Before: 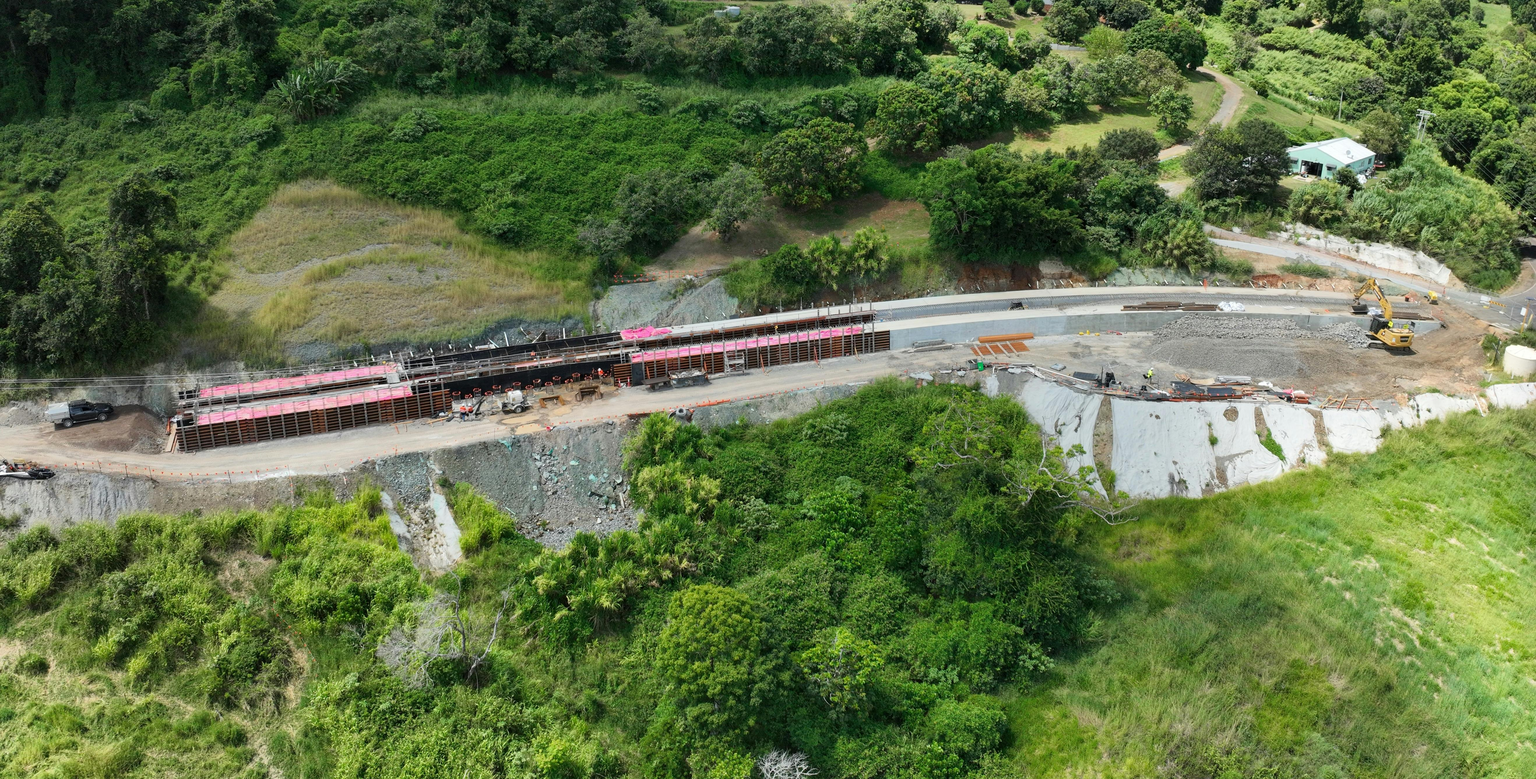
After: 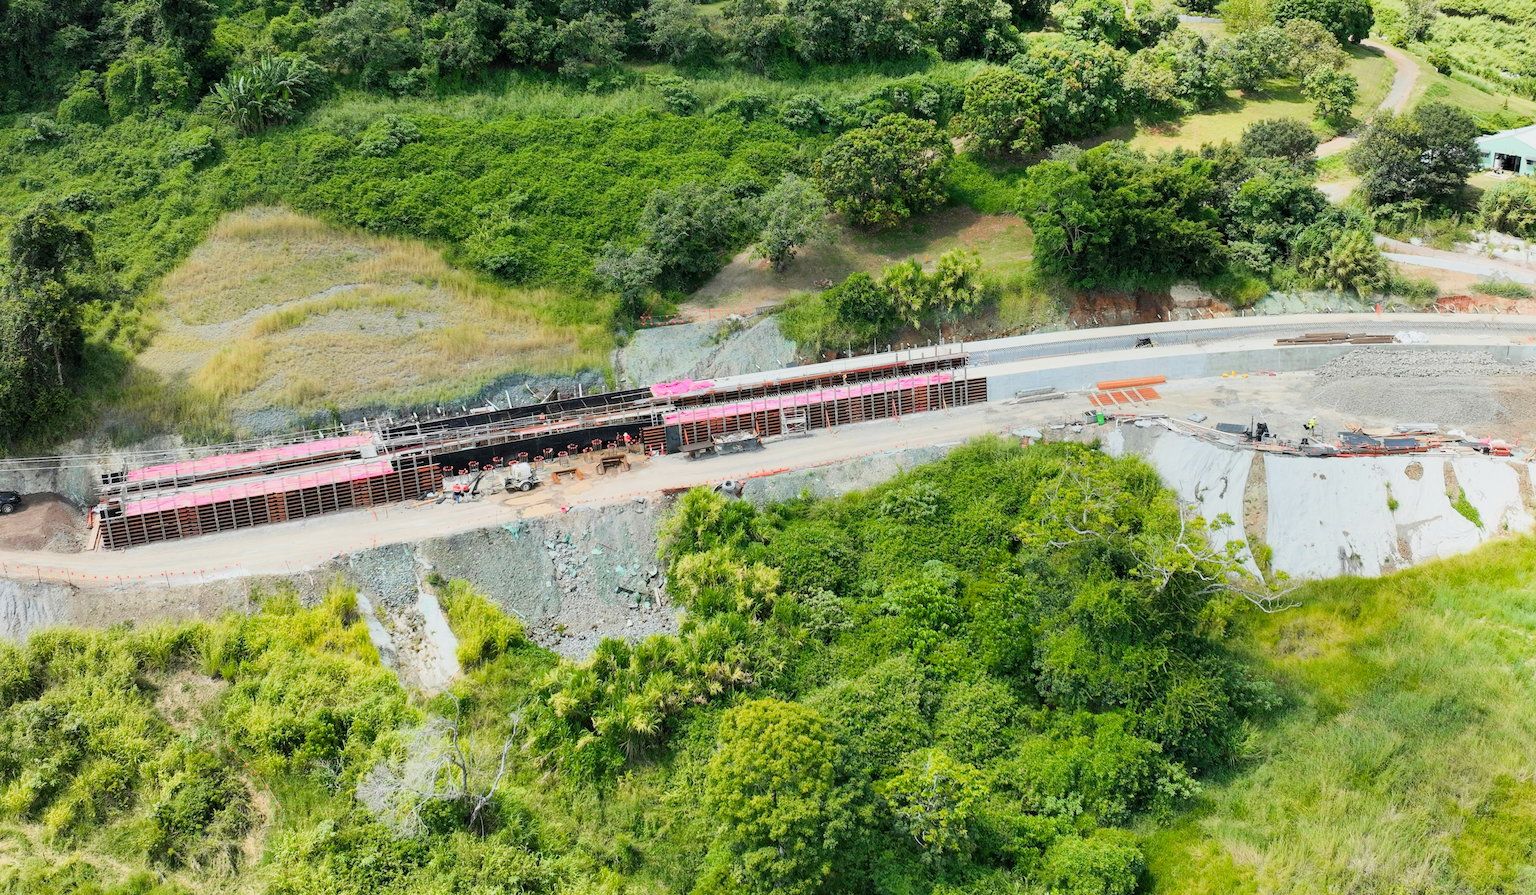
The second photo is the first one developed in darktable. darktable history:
crop and rotate: angle 1.37°, left 4.317%, top 1.068%, right 11.719%, bottom 2.411%
filmic rgb: black relative exposure -16 EV, white relative exposure 6.88 EV, hardness 4.71
color zones: curves: ch1 [(0.235, 0.558) (0.75, 0.5)]; ch2 [(0.25, 0.462) (0.749, 0.457)]
exposure: exposure 1.089 EV, compensate highlight preservation false
